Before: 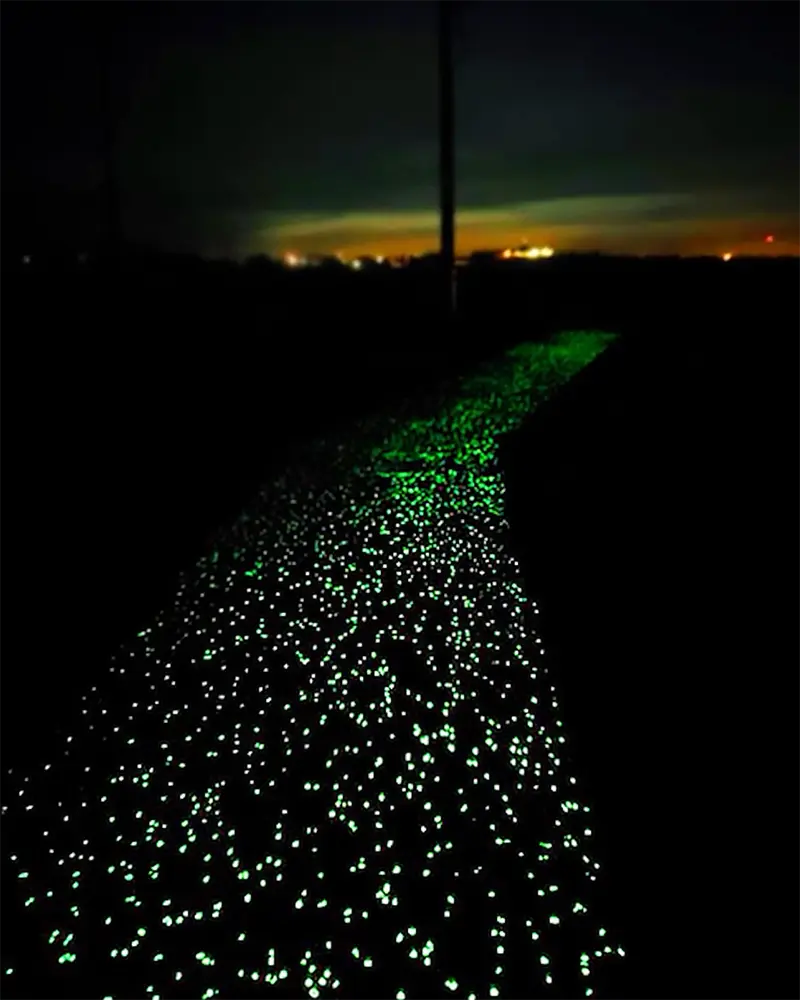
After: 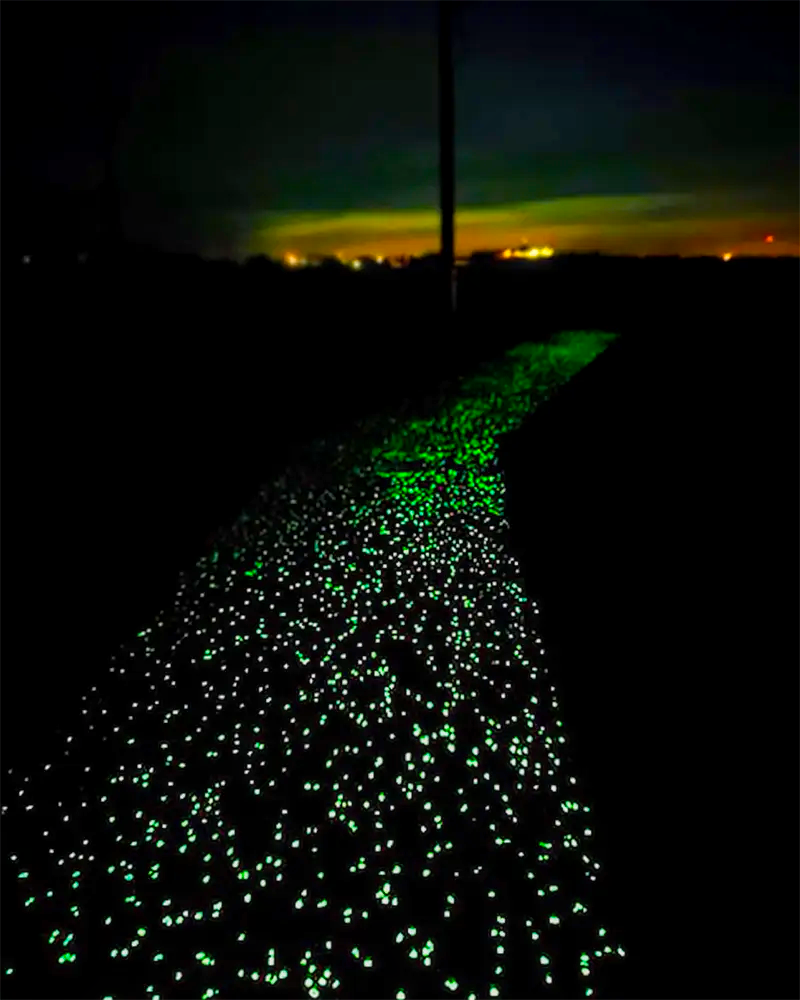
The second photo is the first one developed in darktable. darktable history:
color balance rgb: power › luminance 1.625%, linear chroma grading › global chroma 25.629%, perceptual saturation grading › global saturation 29.933%, global vibrance 7.548%
local contrast: on, module defaults
haze removal: compatibility mode true, adaptive false
